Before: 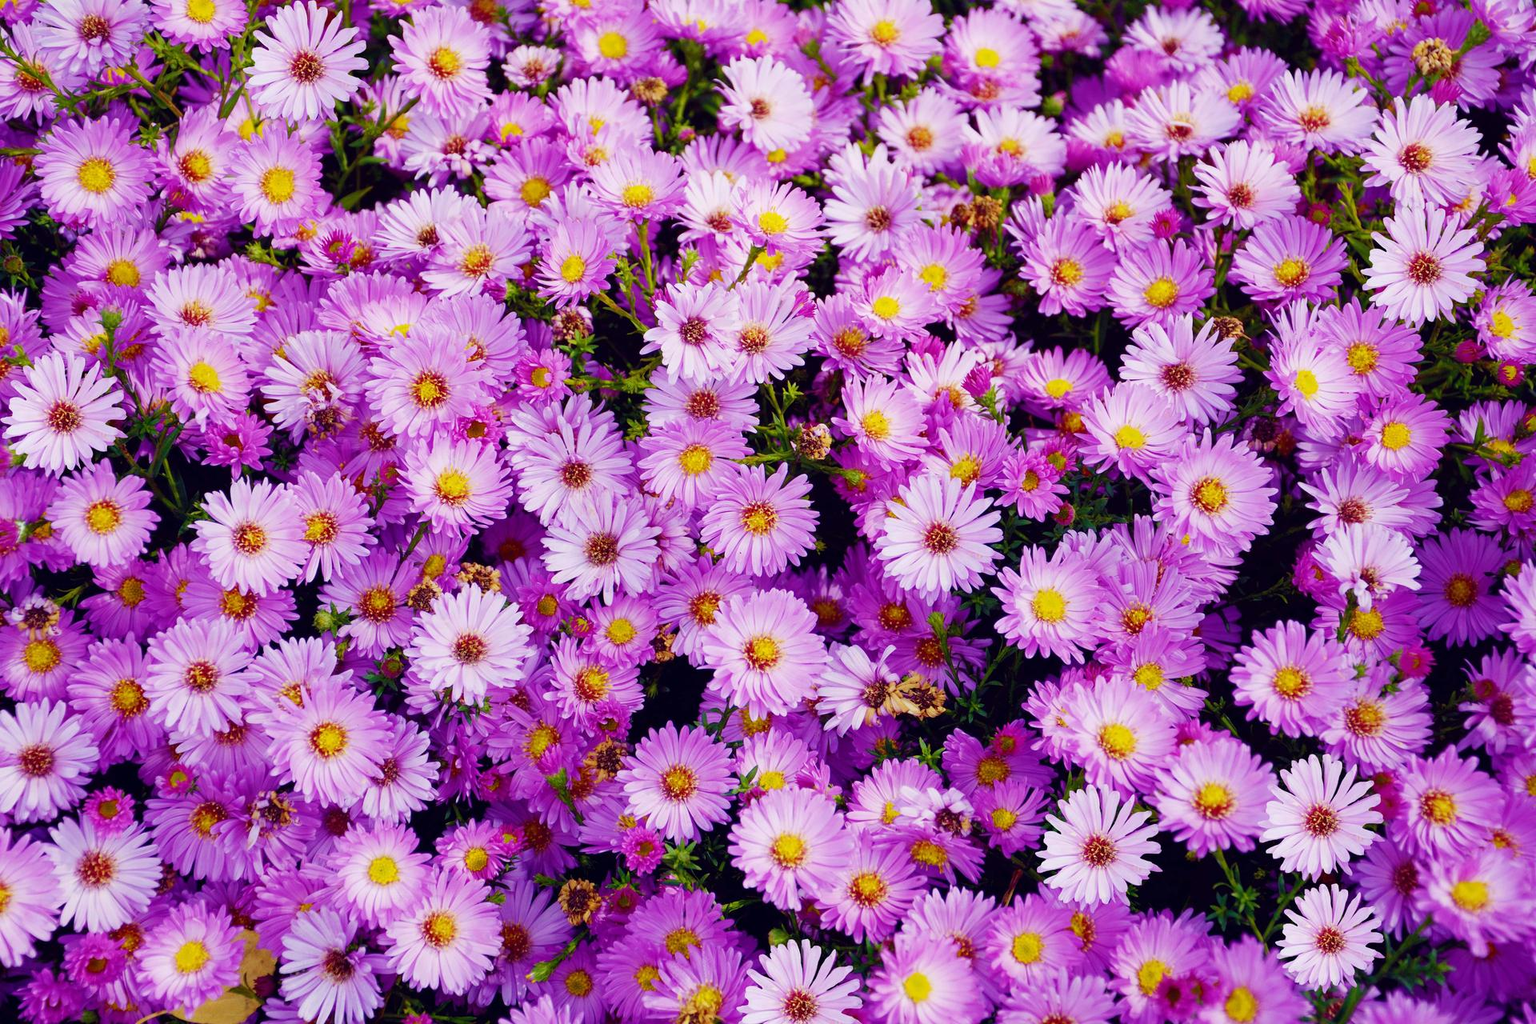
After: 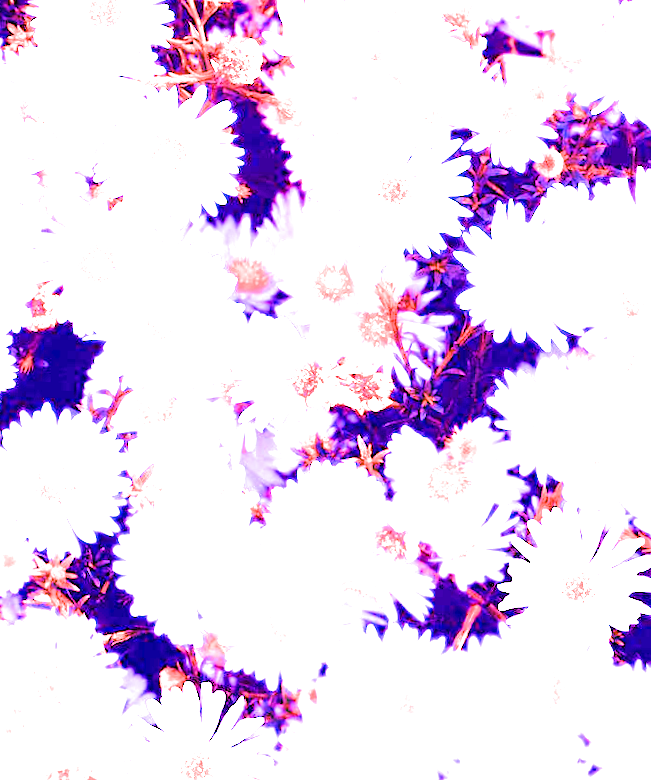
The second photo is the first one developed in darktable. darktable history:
crop: left 40.878%, top 39.176%, right 25.993%, bottom 3.081%
filmic rgb: black relative exposure -7.65 EV, white relative exposure 4.56 EV, hardness 3.61
white balance: red 8, blue 8
rotate and perspective: rotation 2.17°, automatic cropping off
